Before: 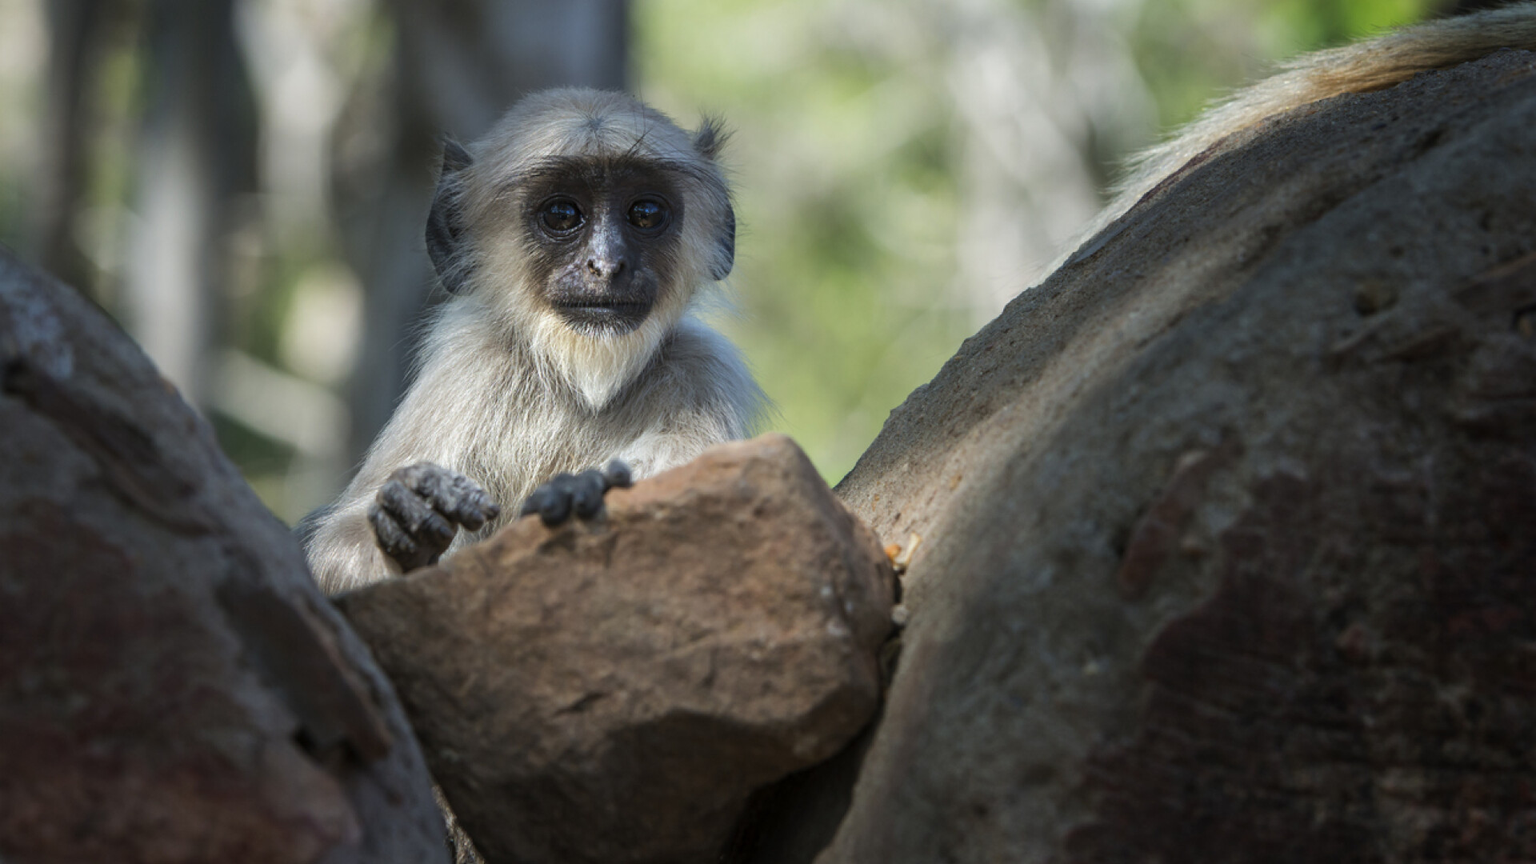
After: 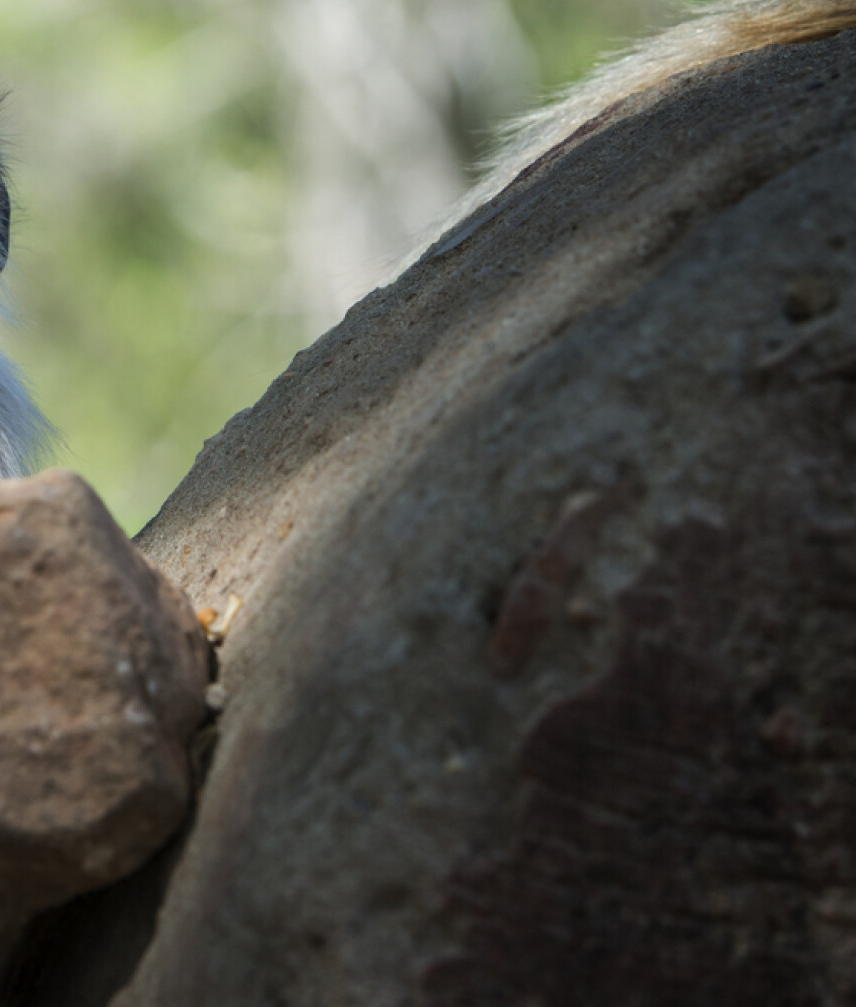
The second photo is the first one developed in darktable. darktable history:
crop: left 47.344%, top 6.673%, right 8.023%
